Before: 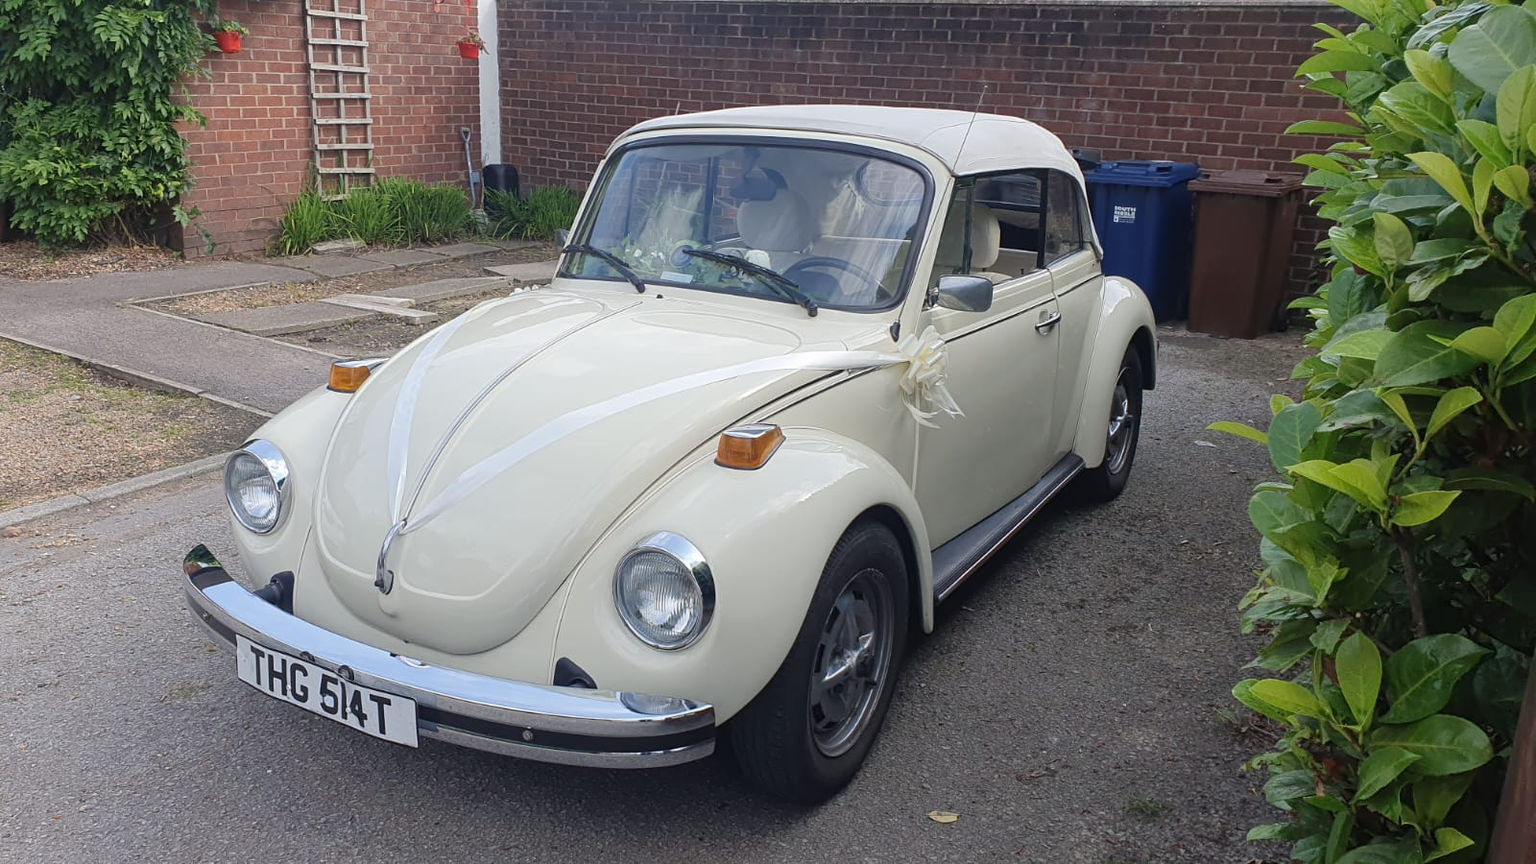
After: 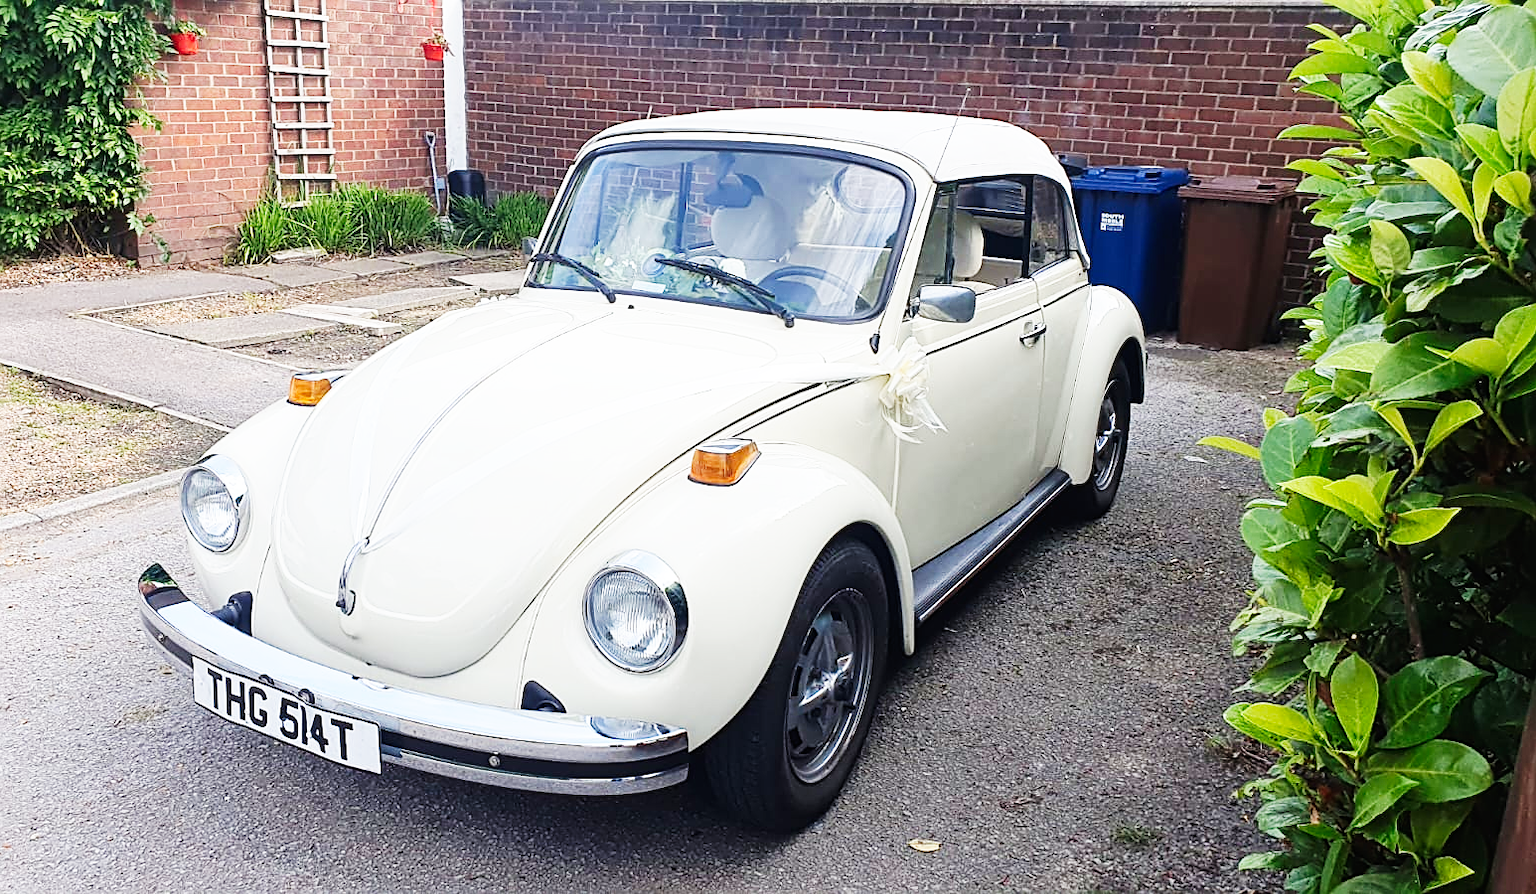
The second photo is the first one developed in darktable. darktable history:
sharpen: on, module defaults
base curve: curves: ch0 [(0, 0) (0.007, 0.004) (0.027, 0.03) (0.046, 0.07) (0.207, 0.54) (0.442, 0.872) (0.673, 0.972) (1, 1)], preserve colors none
exposure: compensate exposure bias true, compensate highlight preservation false
crop and rotate: left 3.341%
